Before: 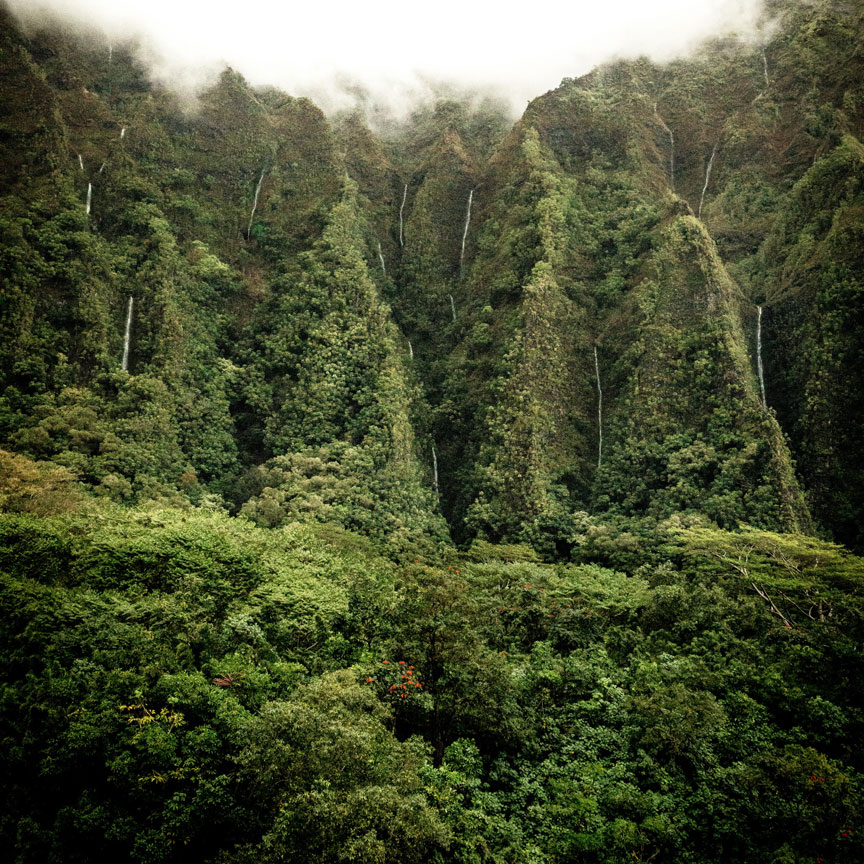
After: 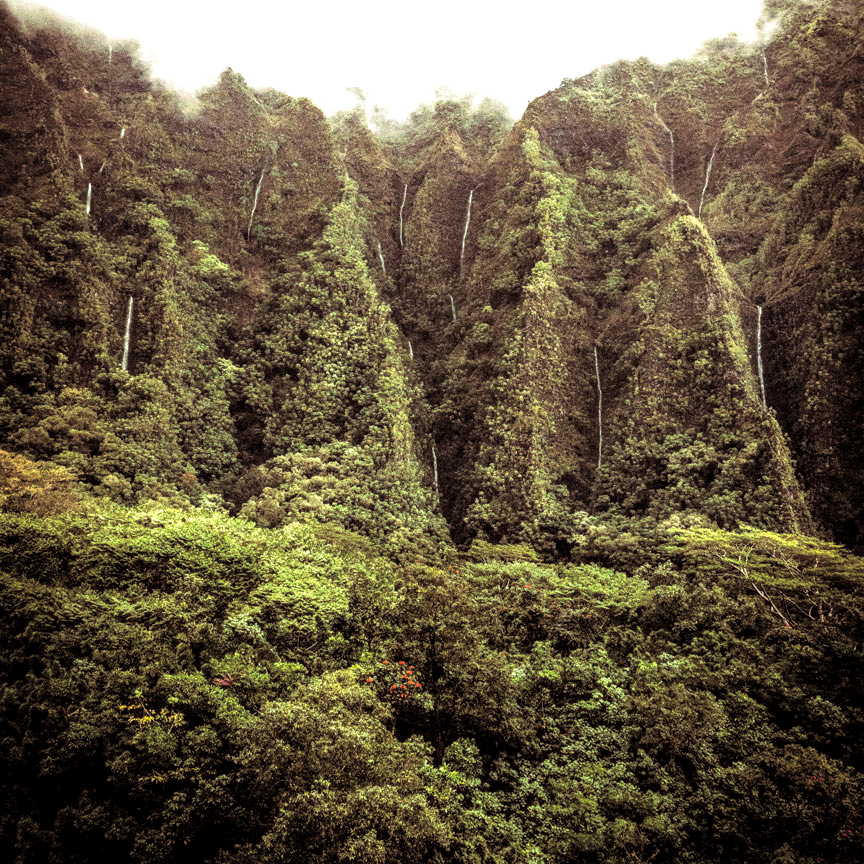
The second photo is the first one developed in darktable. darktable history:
exposure: black level correction 0, exposure 0.68 EV, compensate exposure bias true, compensate highlight preservation false
color balance rgb: perceptual saturation grading › global saturation 10%, global vibrance 10%
split-toning: shadows › saturation 0.41, highlights › saturation 0, compress 33.55%
local contrast: on, module defaults
